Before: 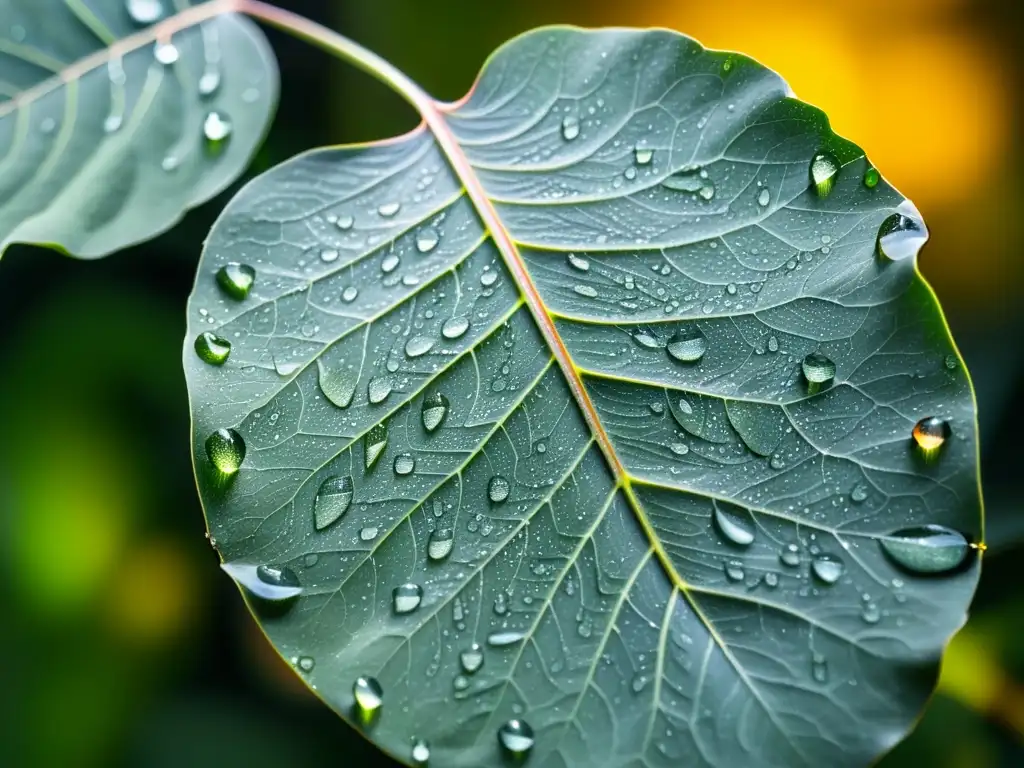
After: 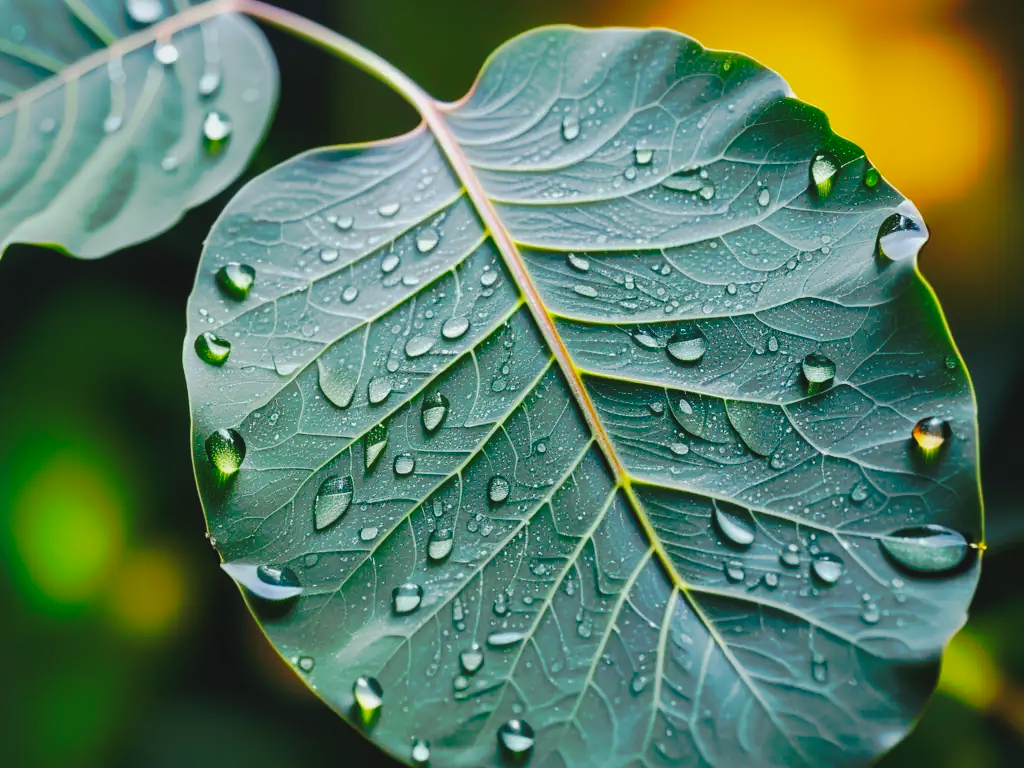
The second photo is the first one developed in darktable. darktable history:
shadows and highlights: on, module defaults
tone curve: curves: ch0 [(0, 0.032) (0.094, 0.08) (0.265, 0.208) (0.41, 0.417) (0.498, 0.496) (0.638, 0.673) (0.845, 0.828) (0.994, 0.964)]; ch1 [(0, 0) (0.161, 0.092) (0.37, 0.302) (0.417, 0.434) (0.492, 0.502) (0.576, 0.589) (0.644, 0.638) (0.725, 0.765) (1, 1)]; ch2 [(0, 0) (0.352, 0.403) (0.45, 0.469) (0.521, 0.515) (0.55, 0.528) (0.589, 0.576) (1, 1)], preserve colors none
